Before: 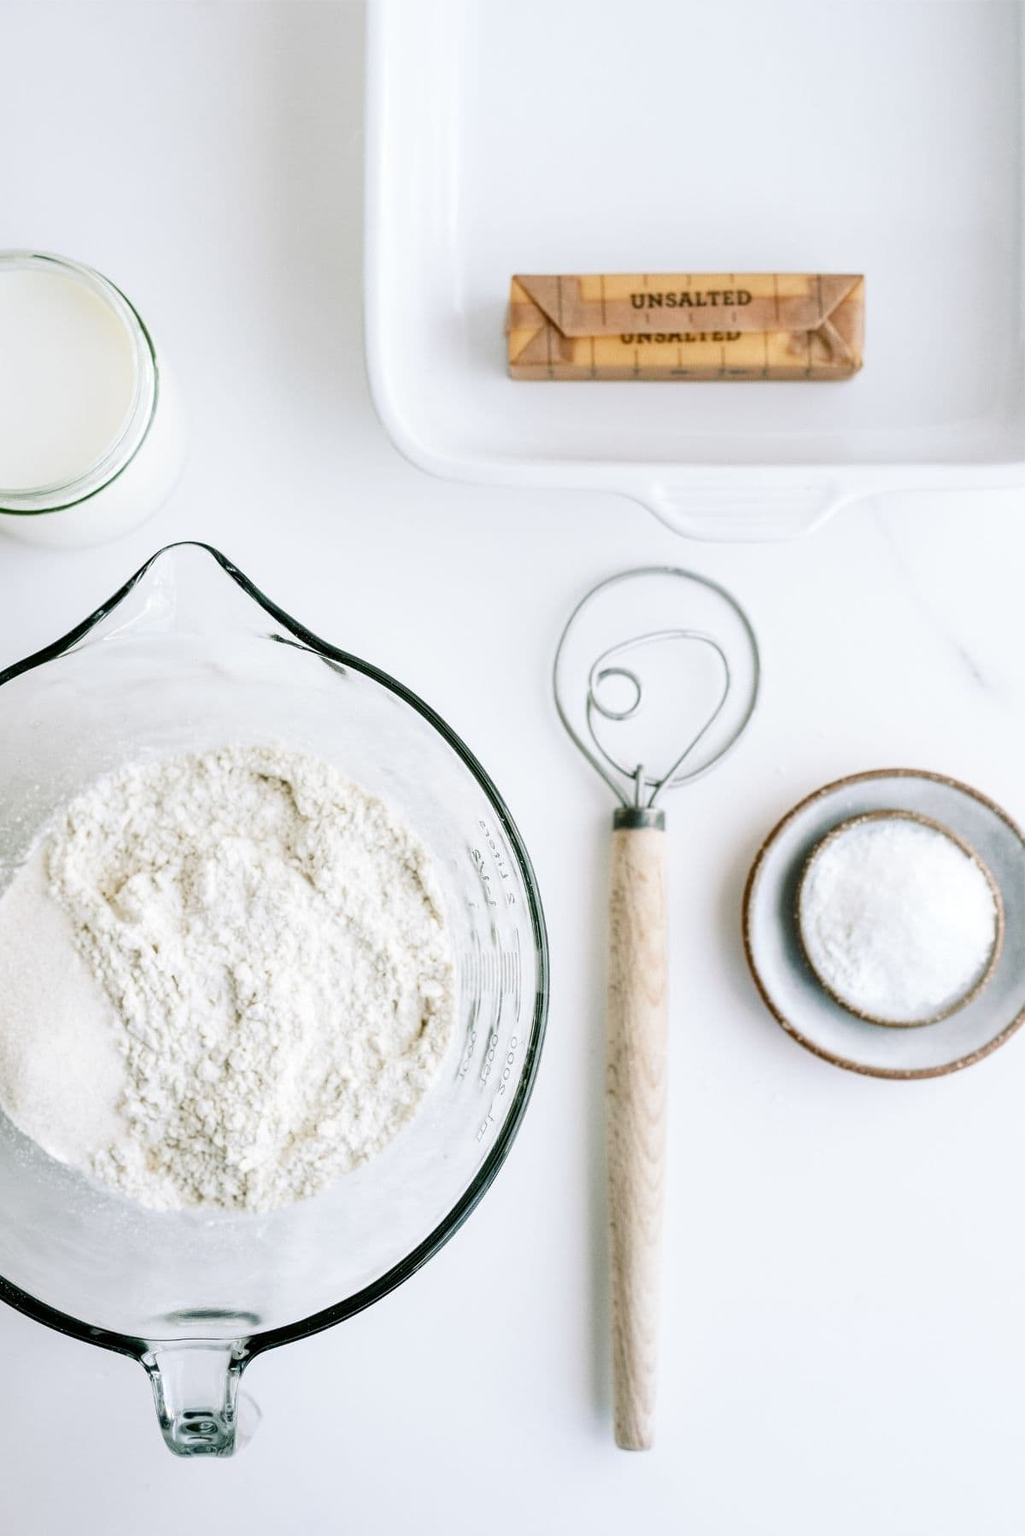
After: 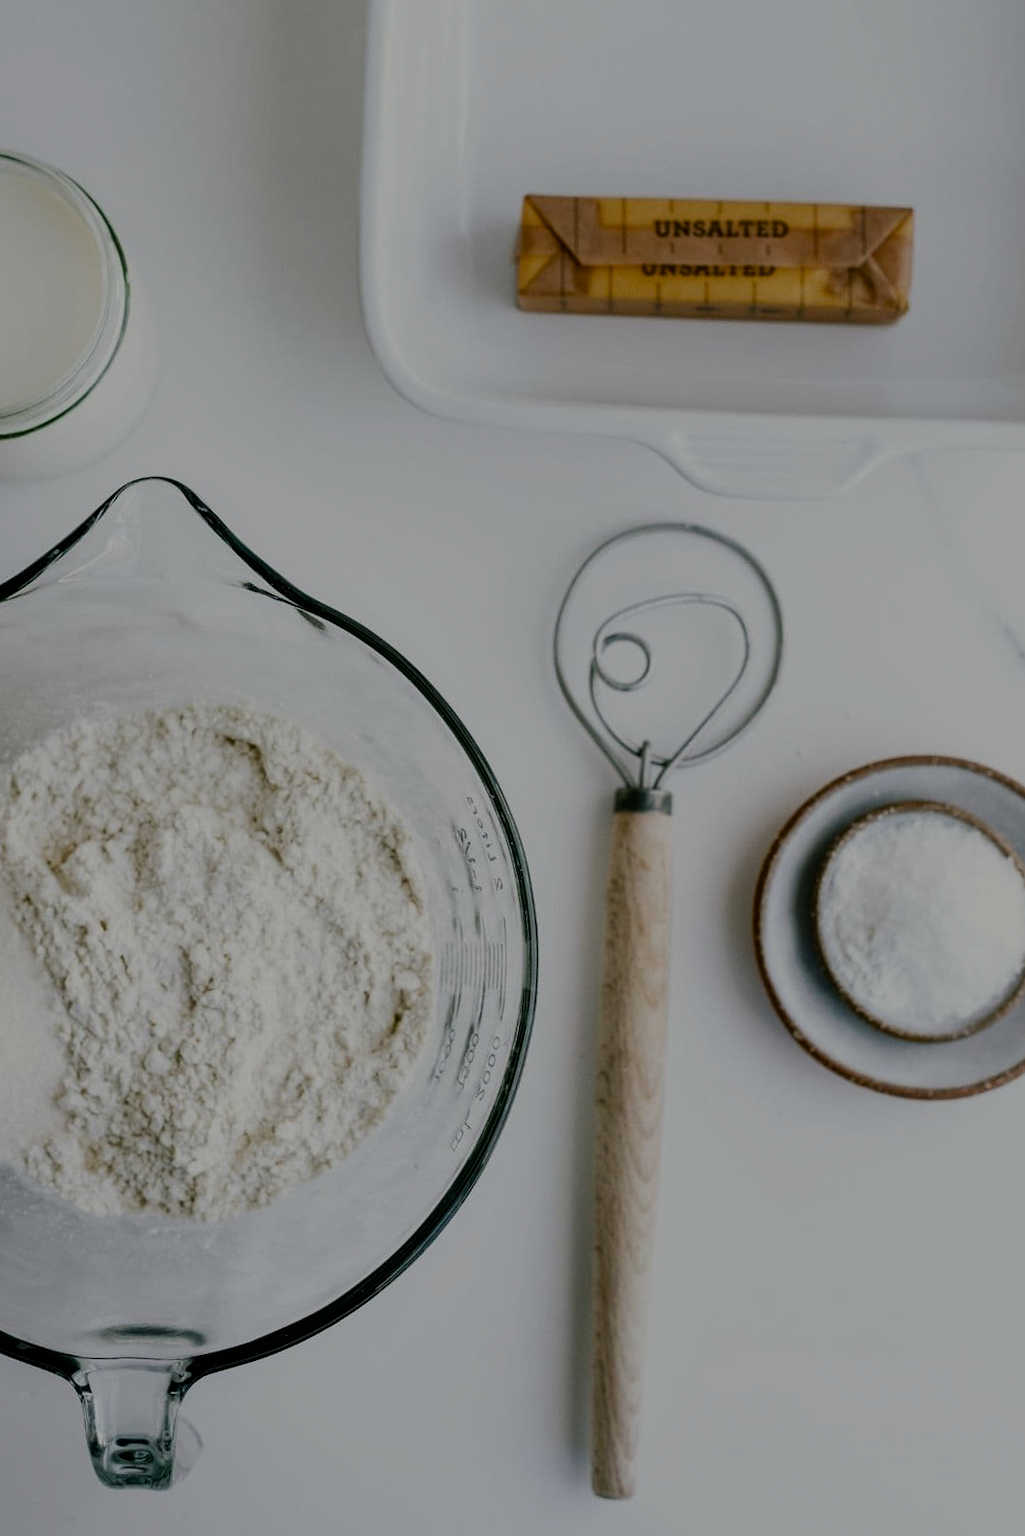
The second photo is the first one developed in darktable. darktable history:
exposure: exposure -1.942 EV, compensate highlight preservation false
tone equalizer: -8 EV -0.728 EV, -7 EV -0.669 EV, -6 EV -0.579 EV, -5 EV -0.37 EV, -3 EV 0.369 EV, -2 EV 0.6 EV, -1 EV 0.698 EV, +0 EV 0.765 EV, edges refinement/feathering 500, mask exposure compensation -1.57 EV, preserve details no
color balance rgb: highlights gain › luminance 5.984%, highlights gain › chroma 1.268%, highlights gain › hue 91.98°, perceptual saturation grading › global saturation 0.136%, perceptual saturation grading › highlights -17.984%, perceptual saturation grading › mid-tones 33.463%, perceptual saturation grading › shadows 50.396%, global vibrance 19.696%
crop and rotate: angle -2.05°, left 3.093%, top 4.154%, right 1.609%, bottom 0.619%
